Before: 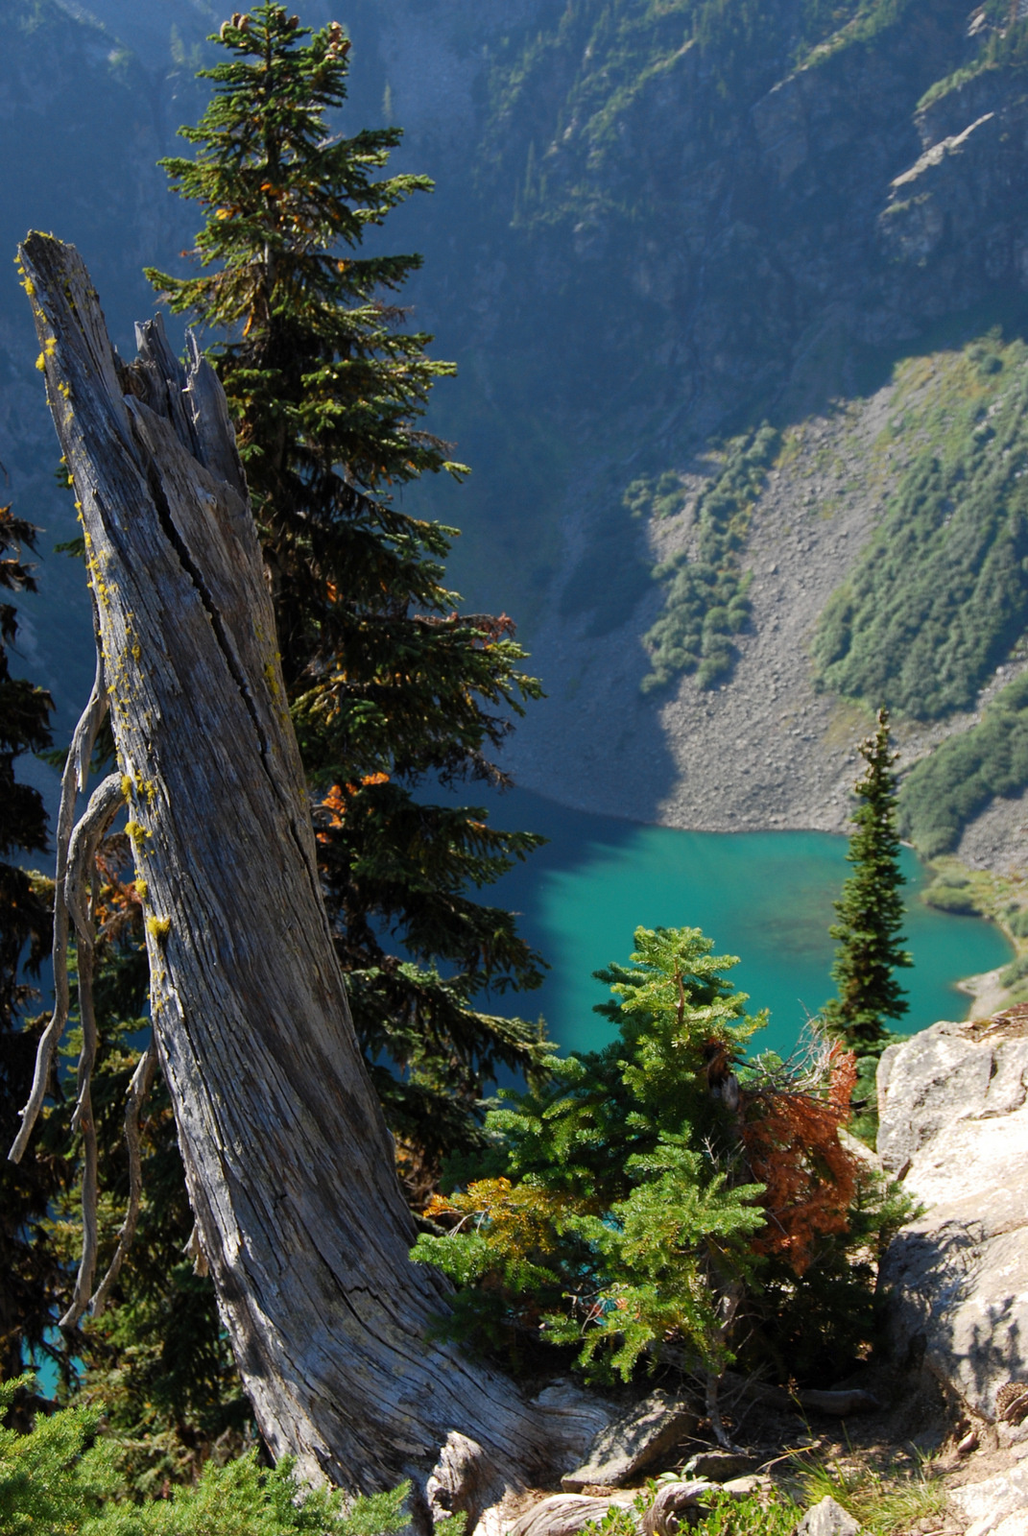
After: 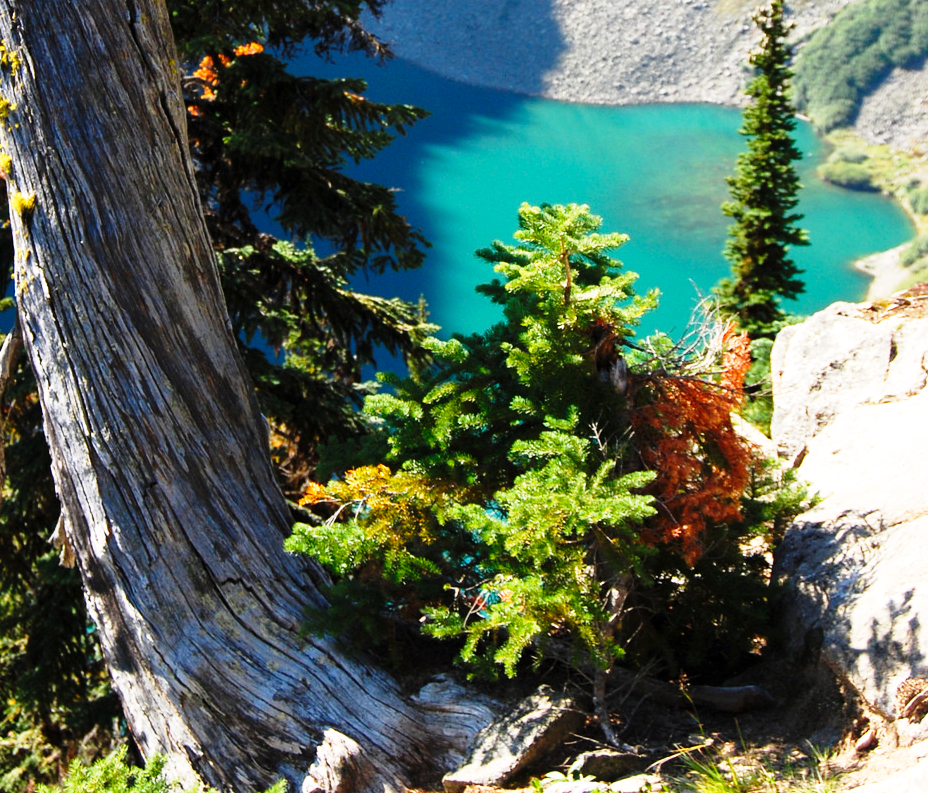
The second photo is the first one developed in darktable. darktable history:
crop and rotate: left 13.309%, top 47.657%, bottom 2.76%
base curve: curves: ch0 [(0, 0) (0.026, 0.03) (0.109, 0.232) (0.351, 0.748) (0.669, 0.968) (1, 1)], preserve colors none
